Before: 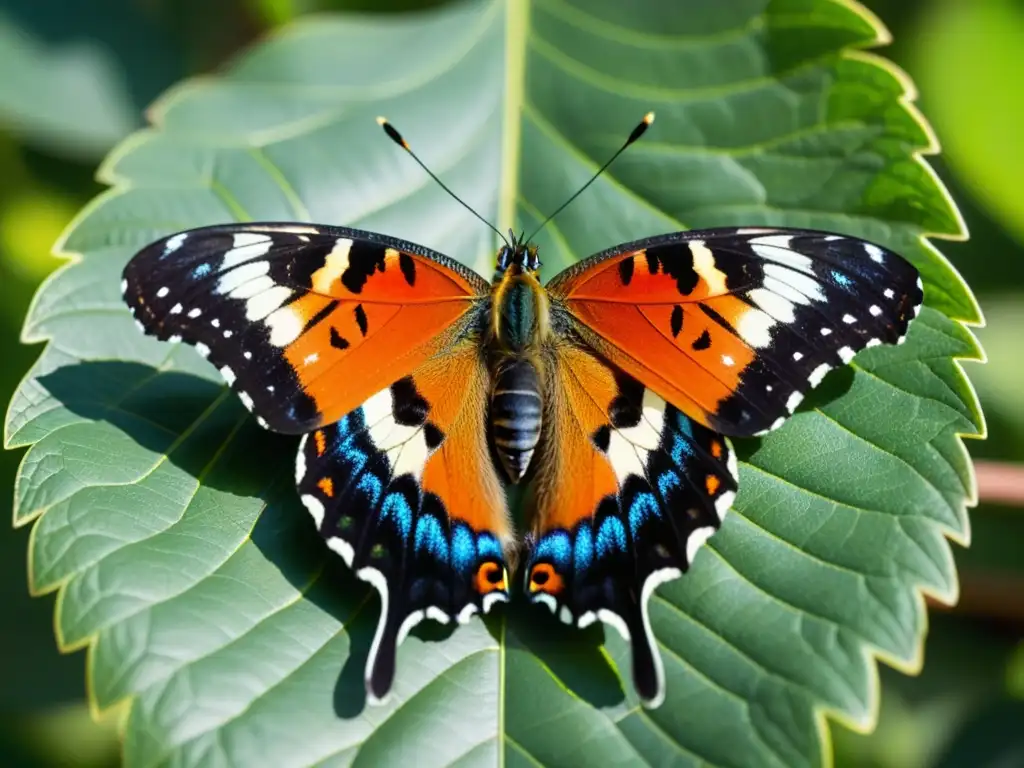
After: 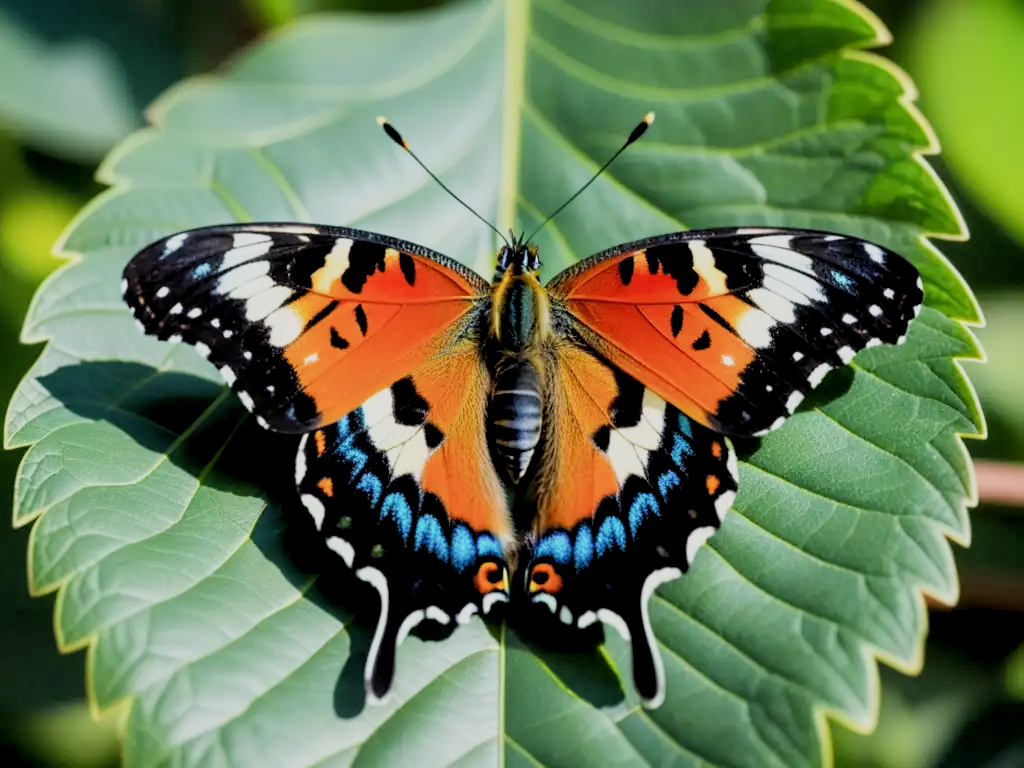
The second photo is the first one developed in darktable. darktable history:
rgb levels: levels [[0.01, 0.419, 0.839], [0, 0.5, 1], [0, 0.5, 1]]
local contrast: highlights 100%, shadows 100%, detail 120%, midtone range 0.2
filmic rgb: black relative exposure -16 EV, white relative exposure 4.97 EV, hardness 6.25
